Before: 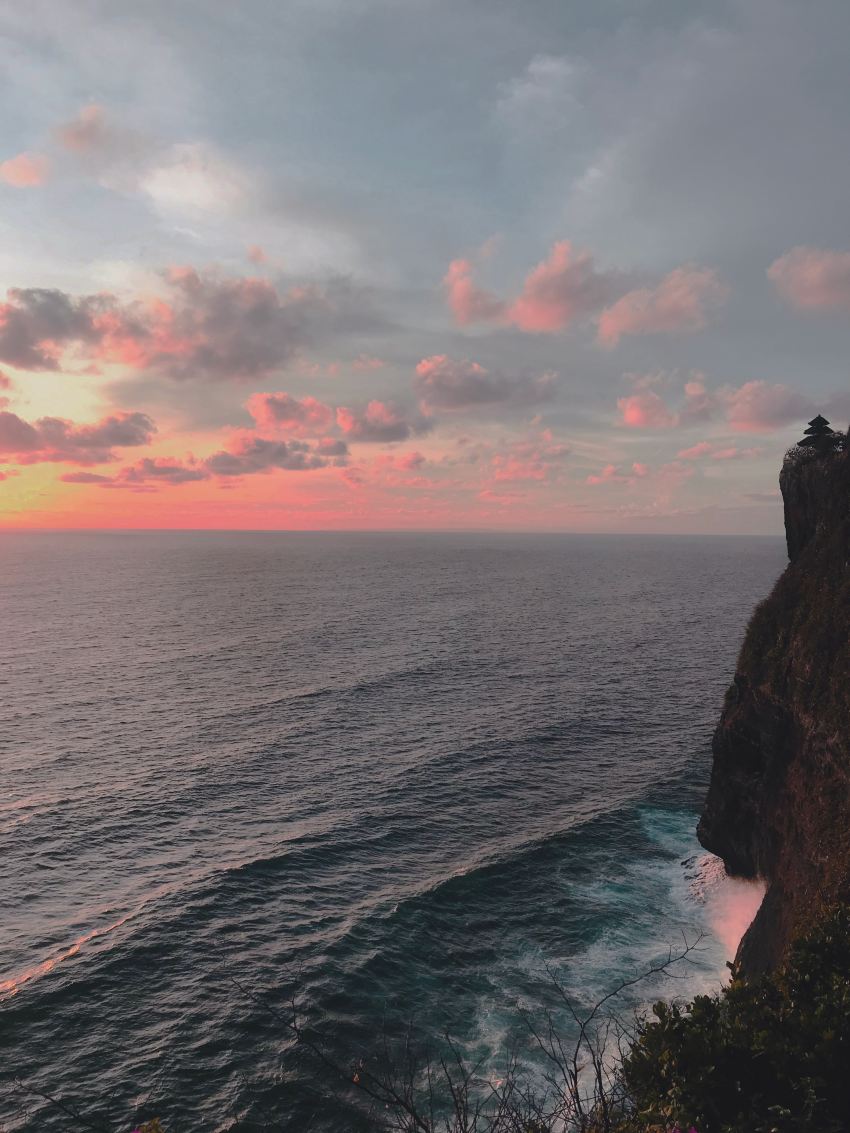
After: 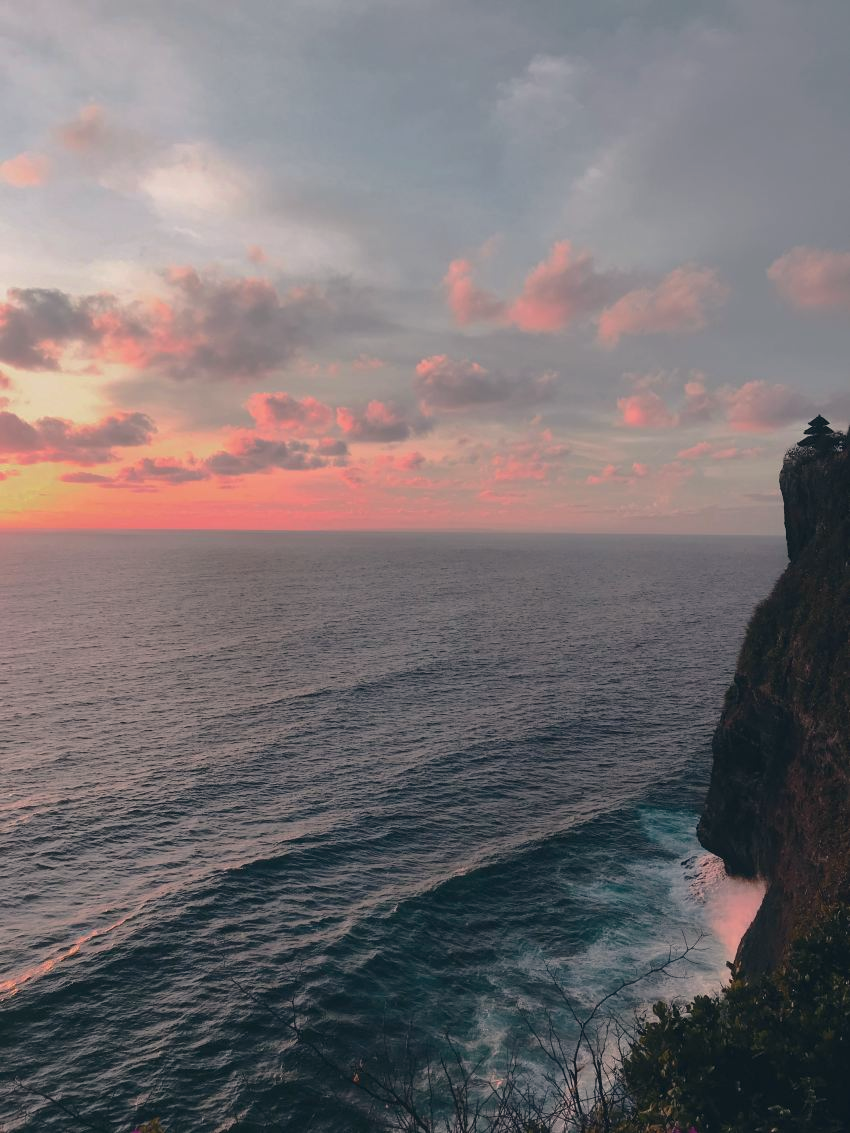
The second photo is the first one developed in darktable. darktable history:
color correction: highlights a* 5.4, highlights b* 5.35, shadows a* -4.86, shadows b* -5.02
